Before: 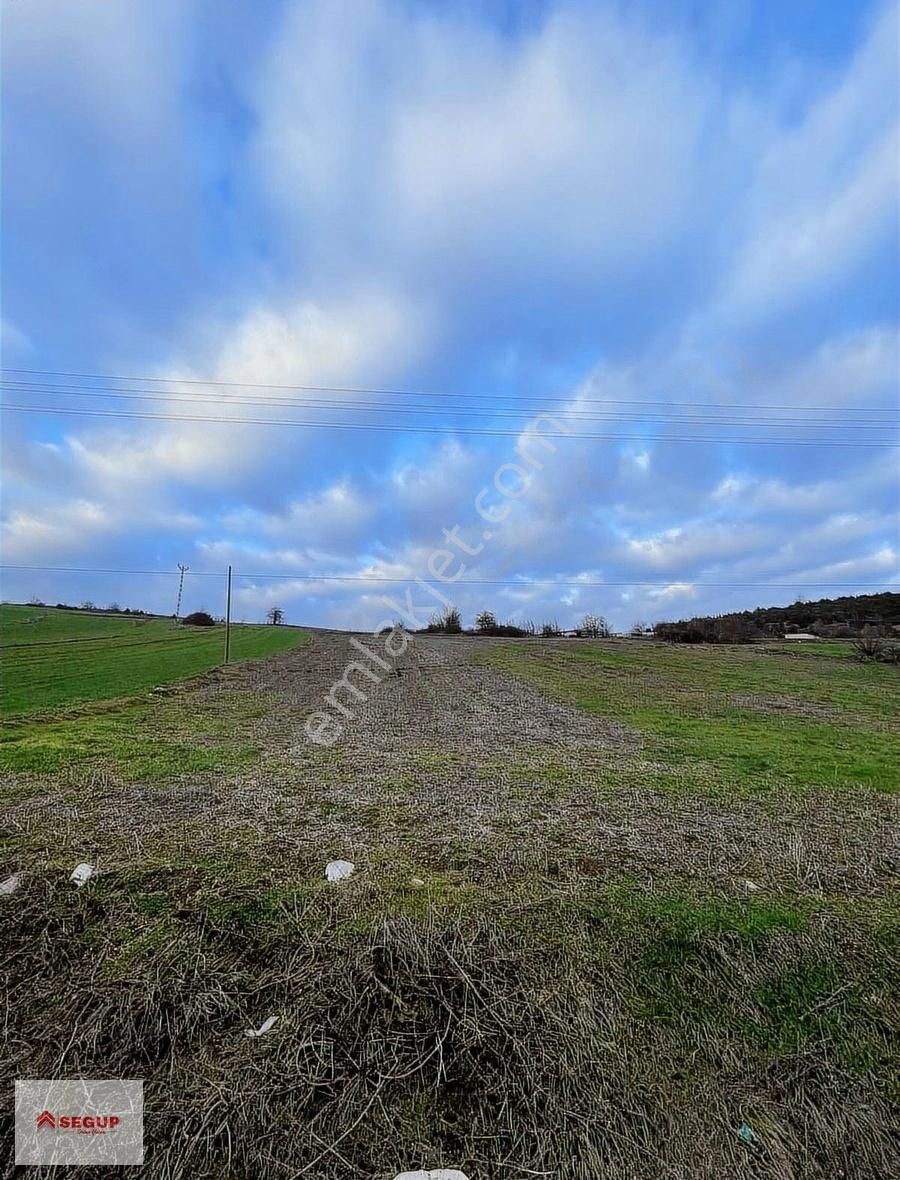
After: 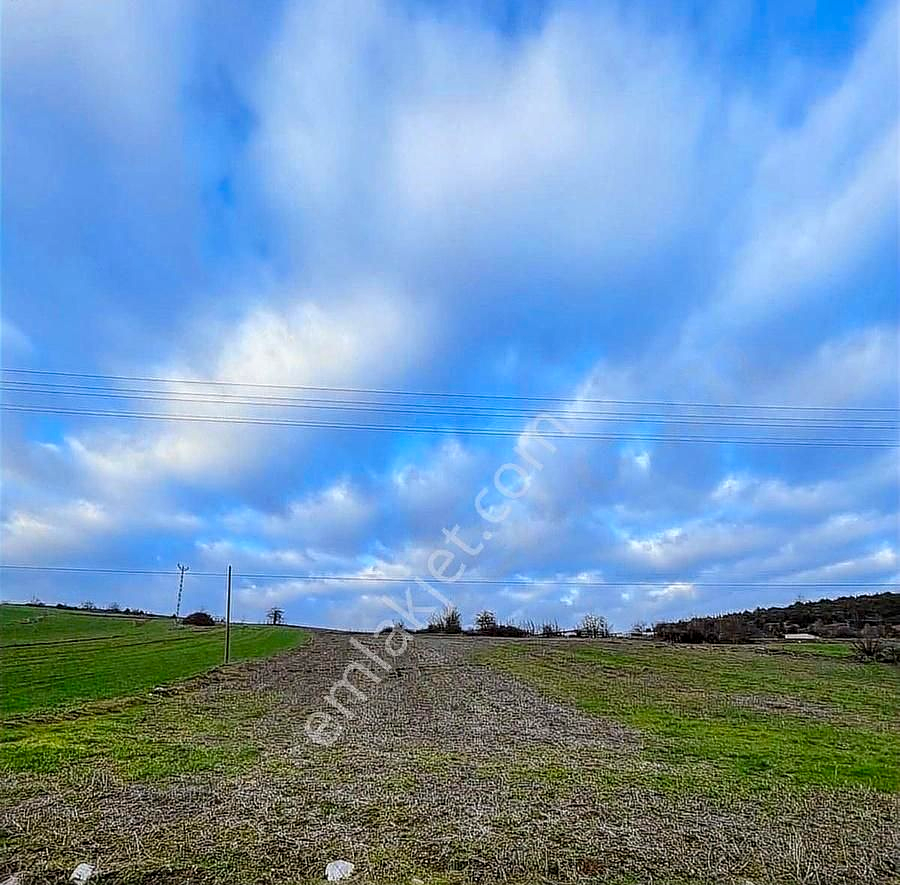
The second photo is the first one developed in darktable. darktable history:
local contrast: on, module defaults
sharpen: on, module defaults
crop: bottom 24.967%
color balance rgb: perceptual saturation grading › global saturation 20%, global vibrance 20%
